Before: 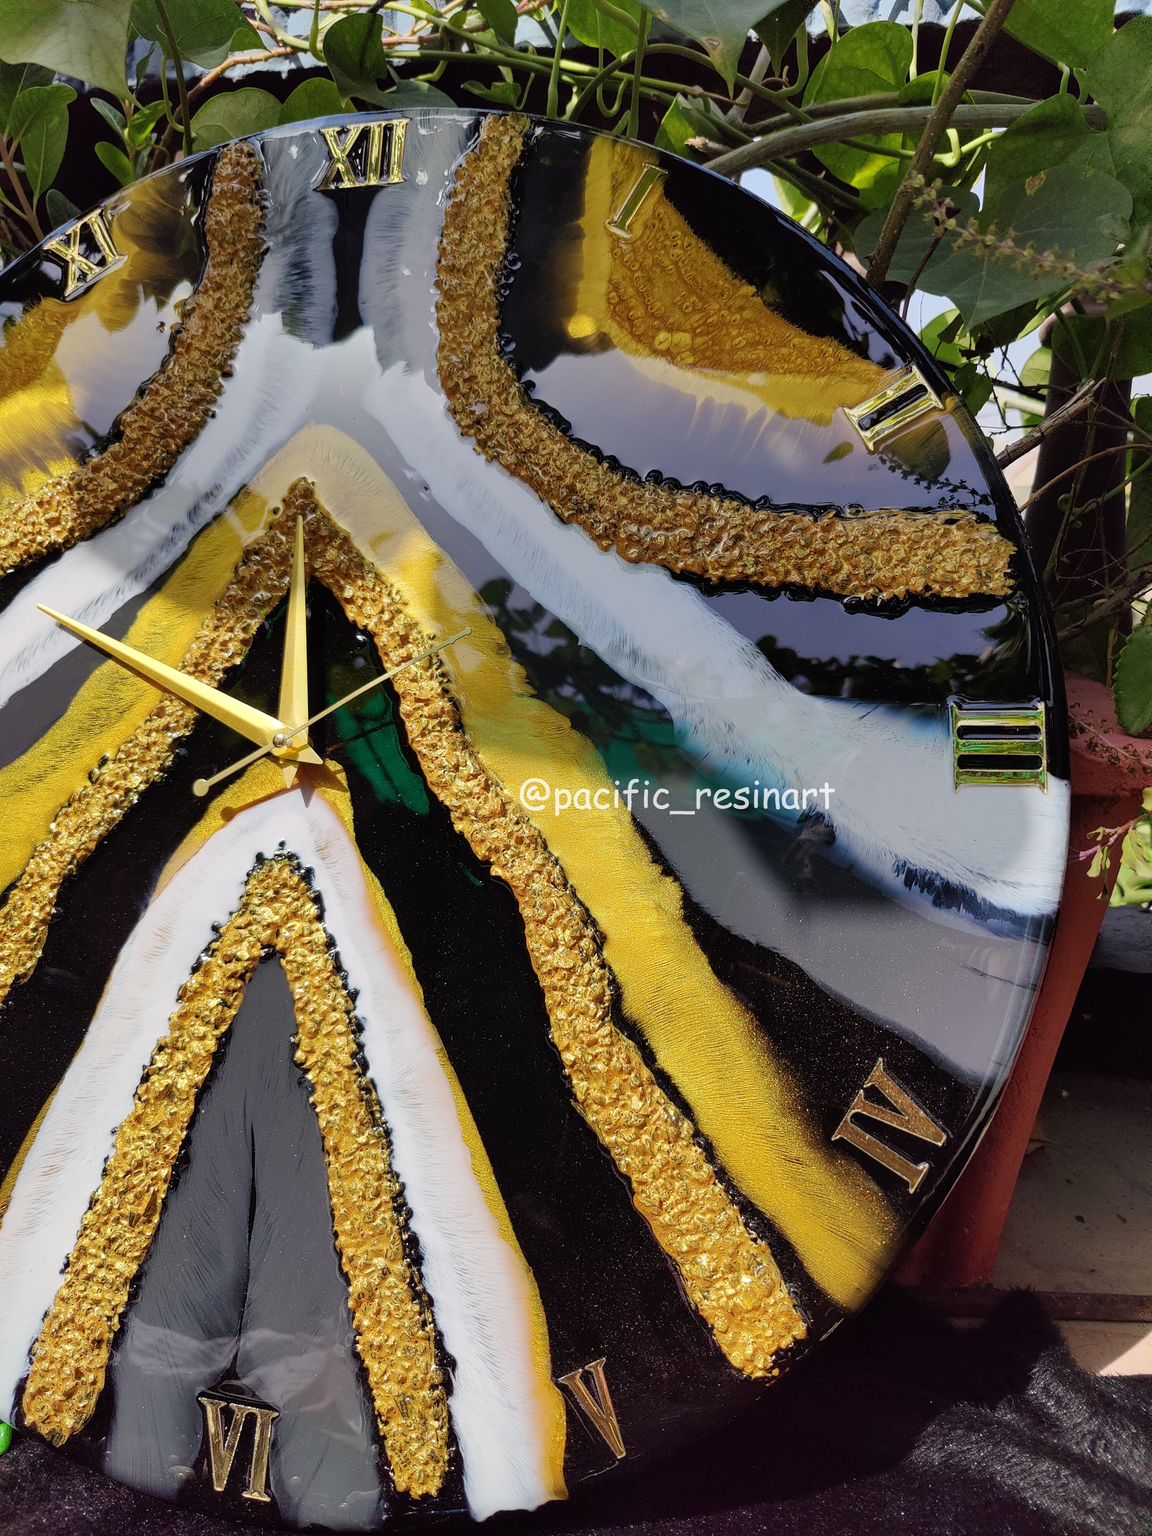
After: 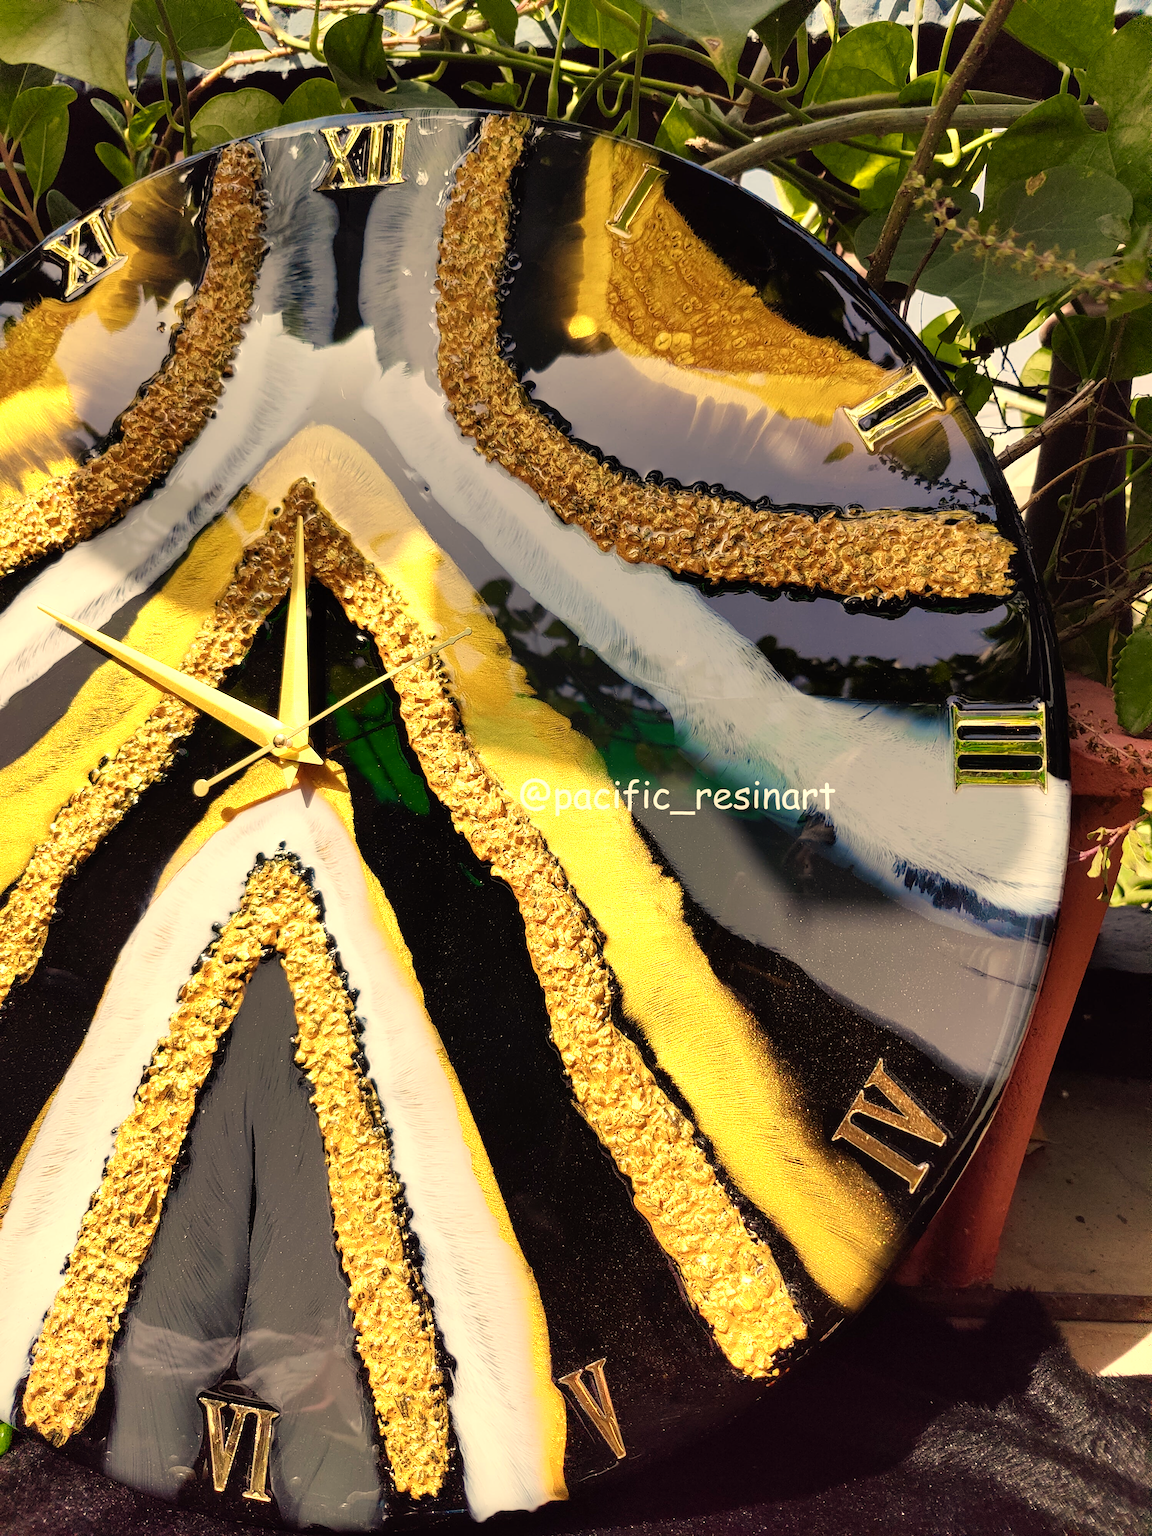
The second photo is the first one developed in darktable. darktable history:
white balance: red 1.123, blue 0.83
color zones: curves: ch0 [(0.099, 0.624) (0.257, 0.596) (0.384, 0.376) (0.529, 0.492) (0.697, 0.564) (0.768, 0.532) (0.908, 0.644)]; ch1 [(0.112, 0.564) (0.254, 0.612) (0.432, 0.676) (0.592, 0.456) (0.743, 0.684) (0.888, 0.536)]; ch2 [(0.25, 0.5) (0.469, 0.36) (0.75, 0.5)]
